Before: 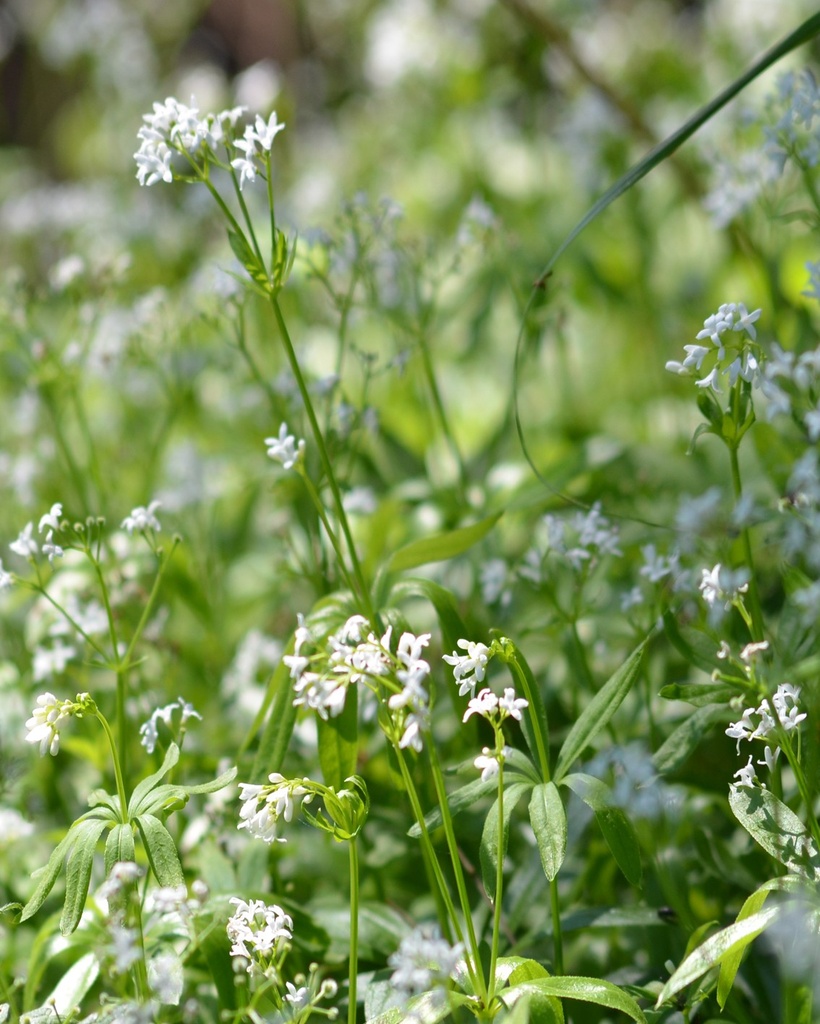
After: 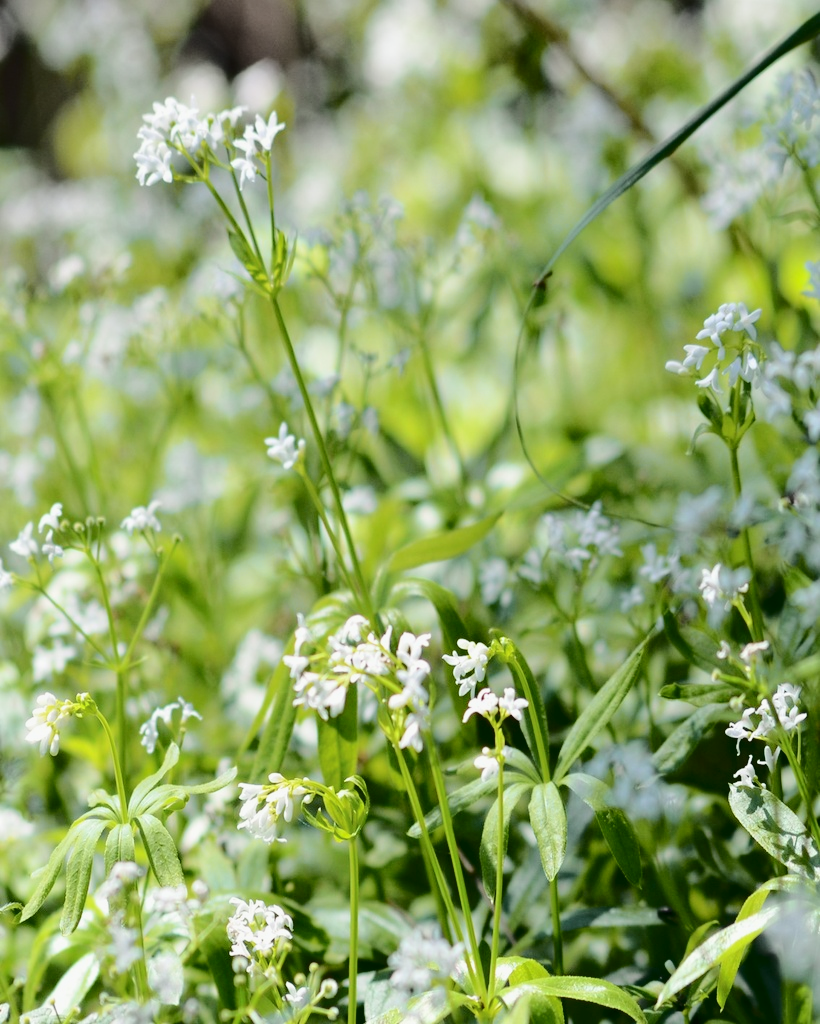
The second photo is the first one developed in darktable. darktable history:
tone curve: curves: ch0 [(0, 0) (0.094, 0.039) (0.243, 0.155) (0.411, 0.482) (0.479, 0.583) (0.654, 0.742) (0.793, 0.851) (0.994, 0.974)]; ch1 [(0, 0) (0.161, 0.092) (0.35, 0.33) (0.392, 0.392) (0.456, 0.456) (0.505, 0.502) (0.537, 0.518) (0.553, 0.53) (0.573, 0.569) (0.718, 0.718) (1, 1)]; ch2 [(0, 0) (0.346, 0.362) (0.411, 0.412) (0.502, 0.502) (0.531, 0.521) (0.576, 0.553) (0.615, 0.621) (1, 1)], color space Lab, independent channels, preserve colors none
